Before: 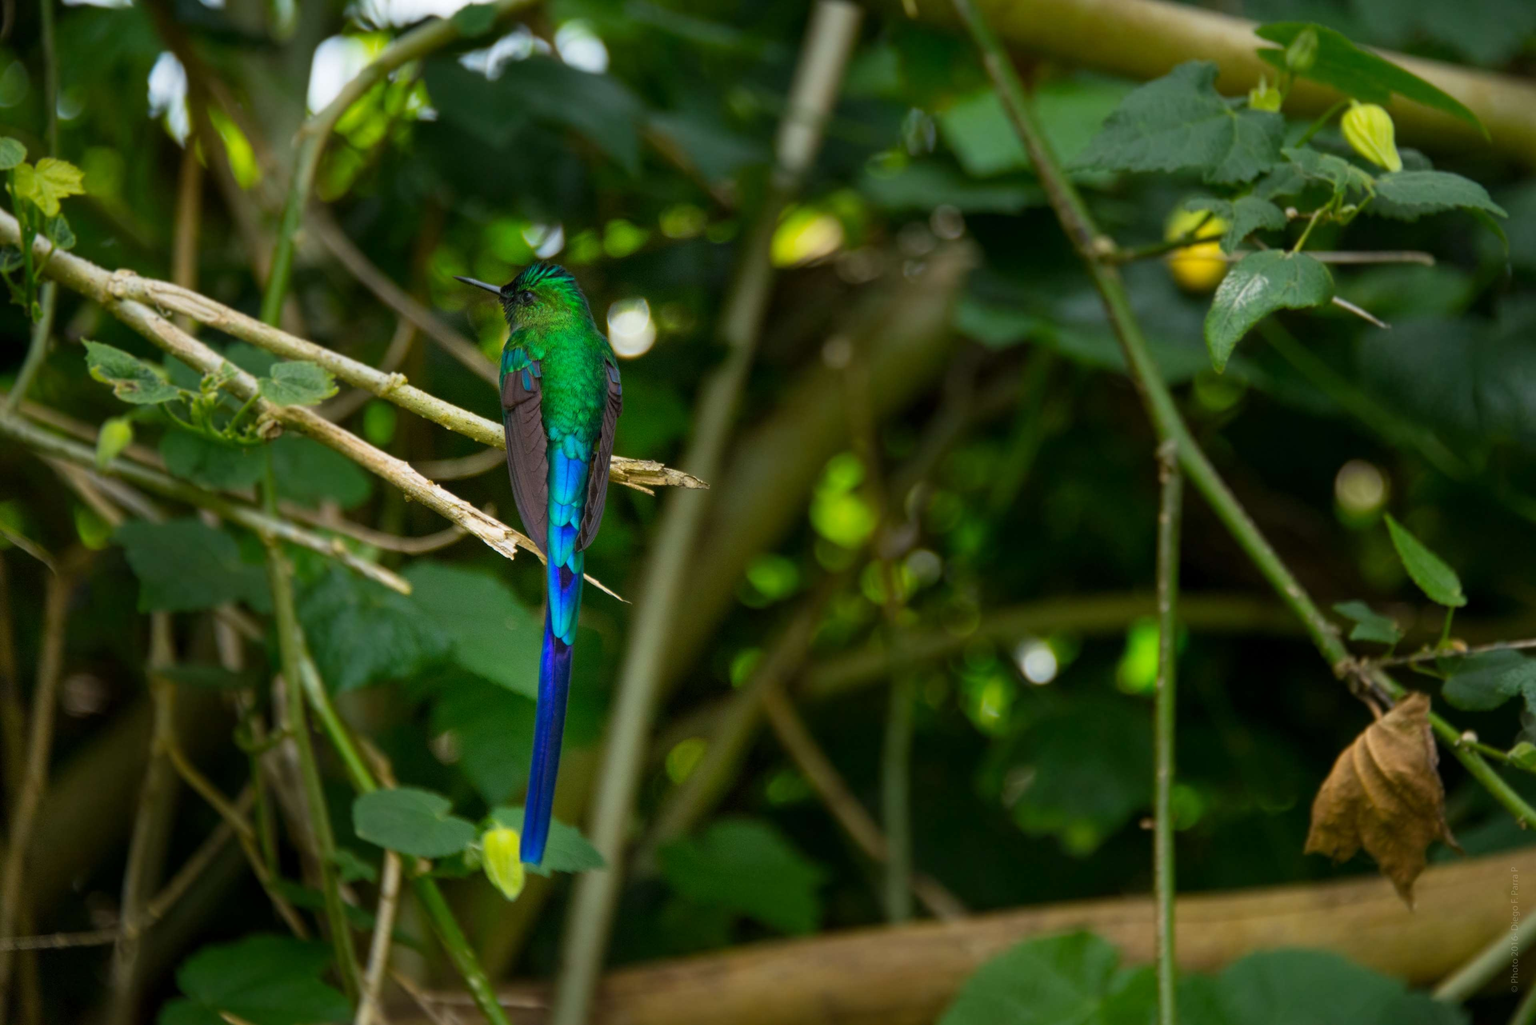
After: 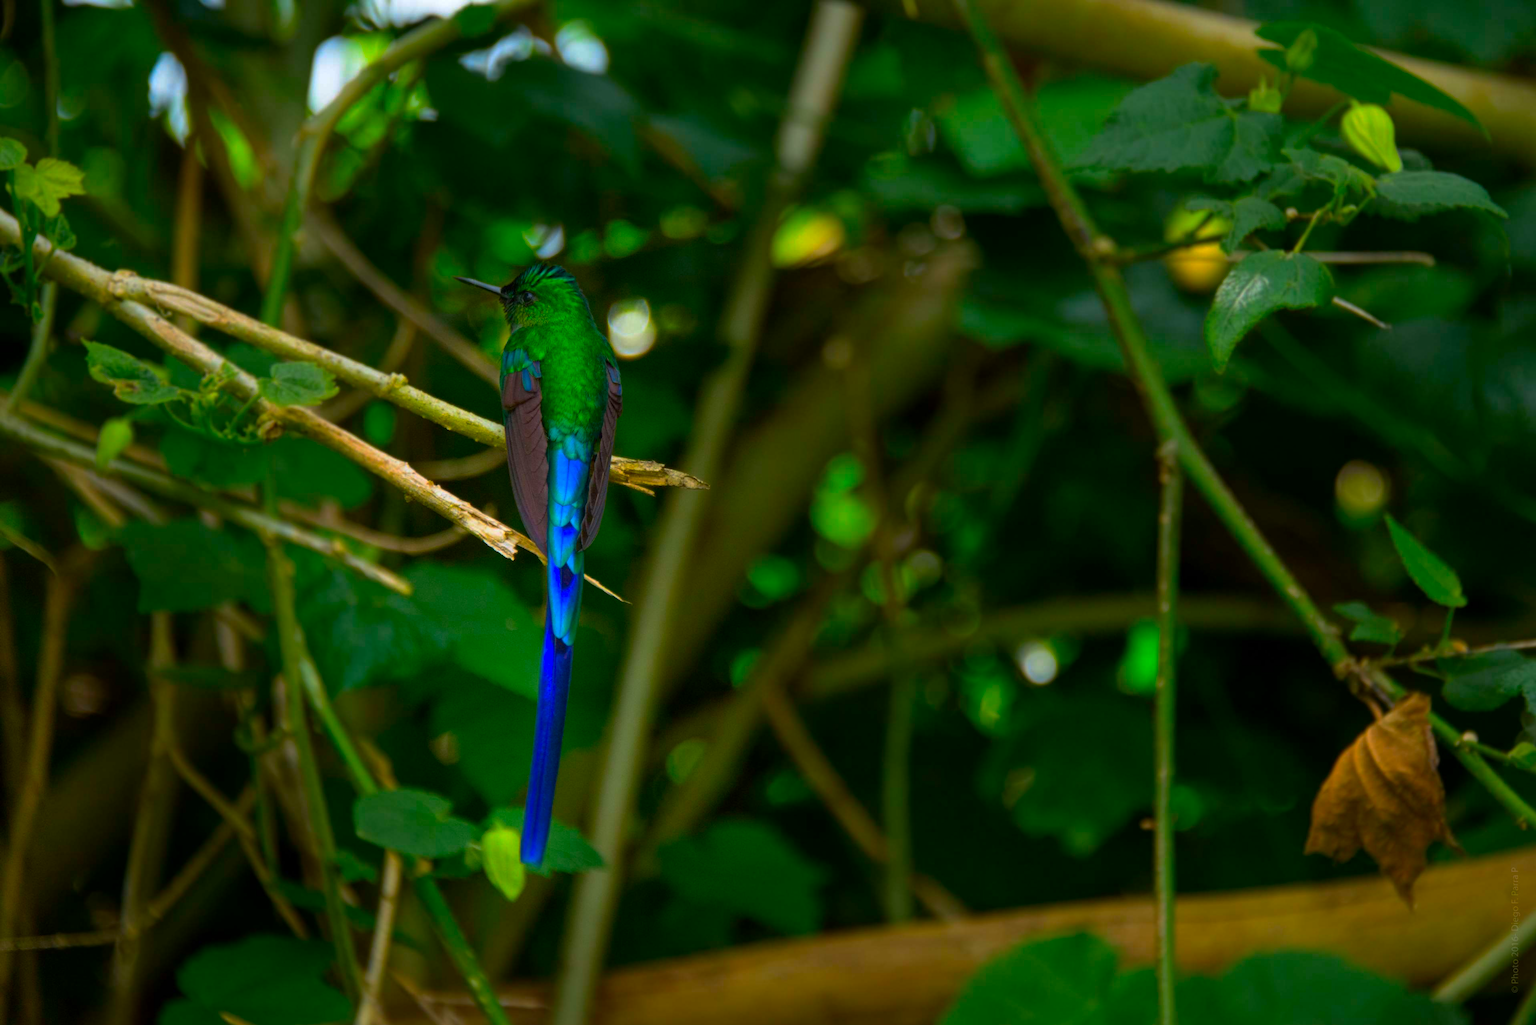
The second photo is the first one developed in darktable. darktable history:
color correction: highlights b* 0.014, saturation 1.81
base curve: curves: ch0 [(0, 0) (0.595, 0.418) (1, 1)], preserve colors none
